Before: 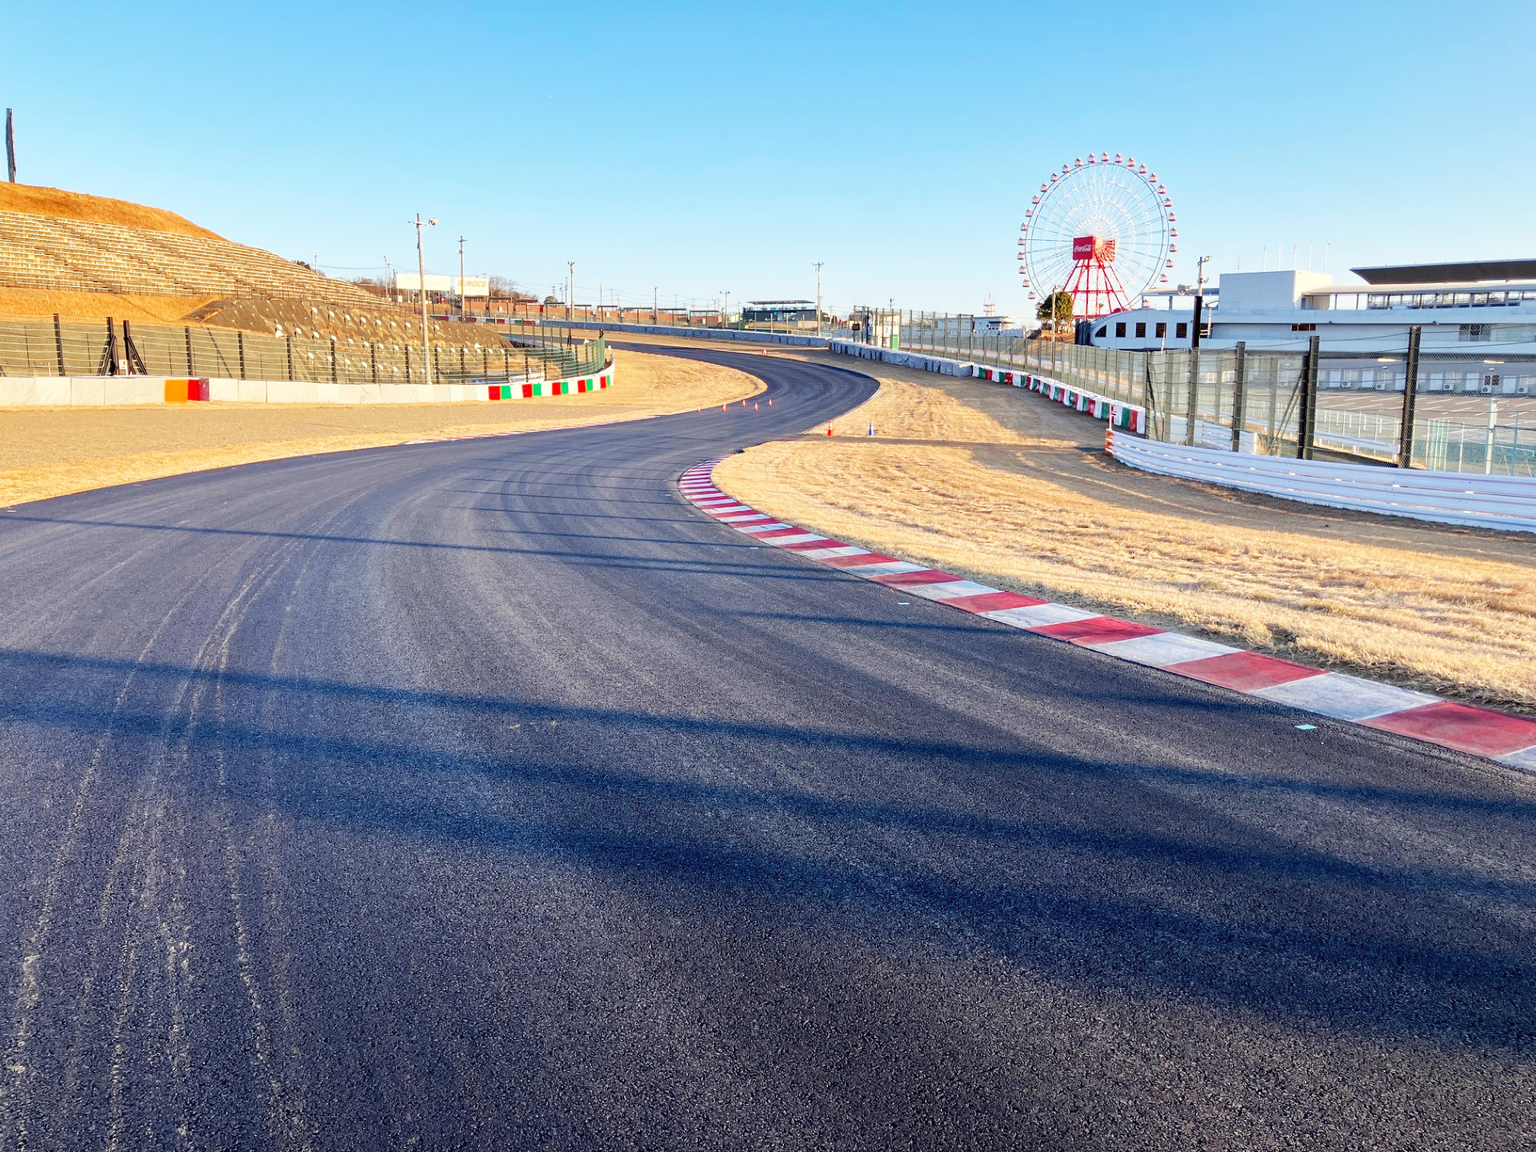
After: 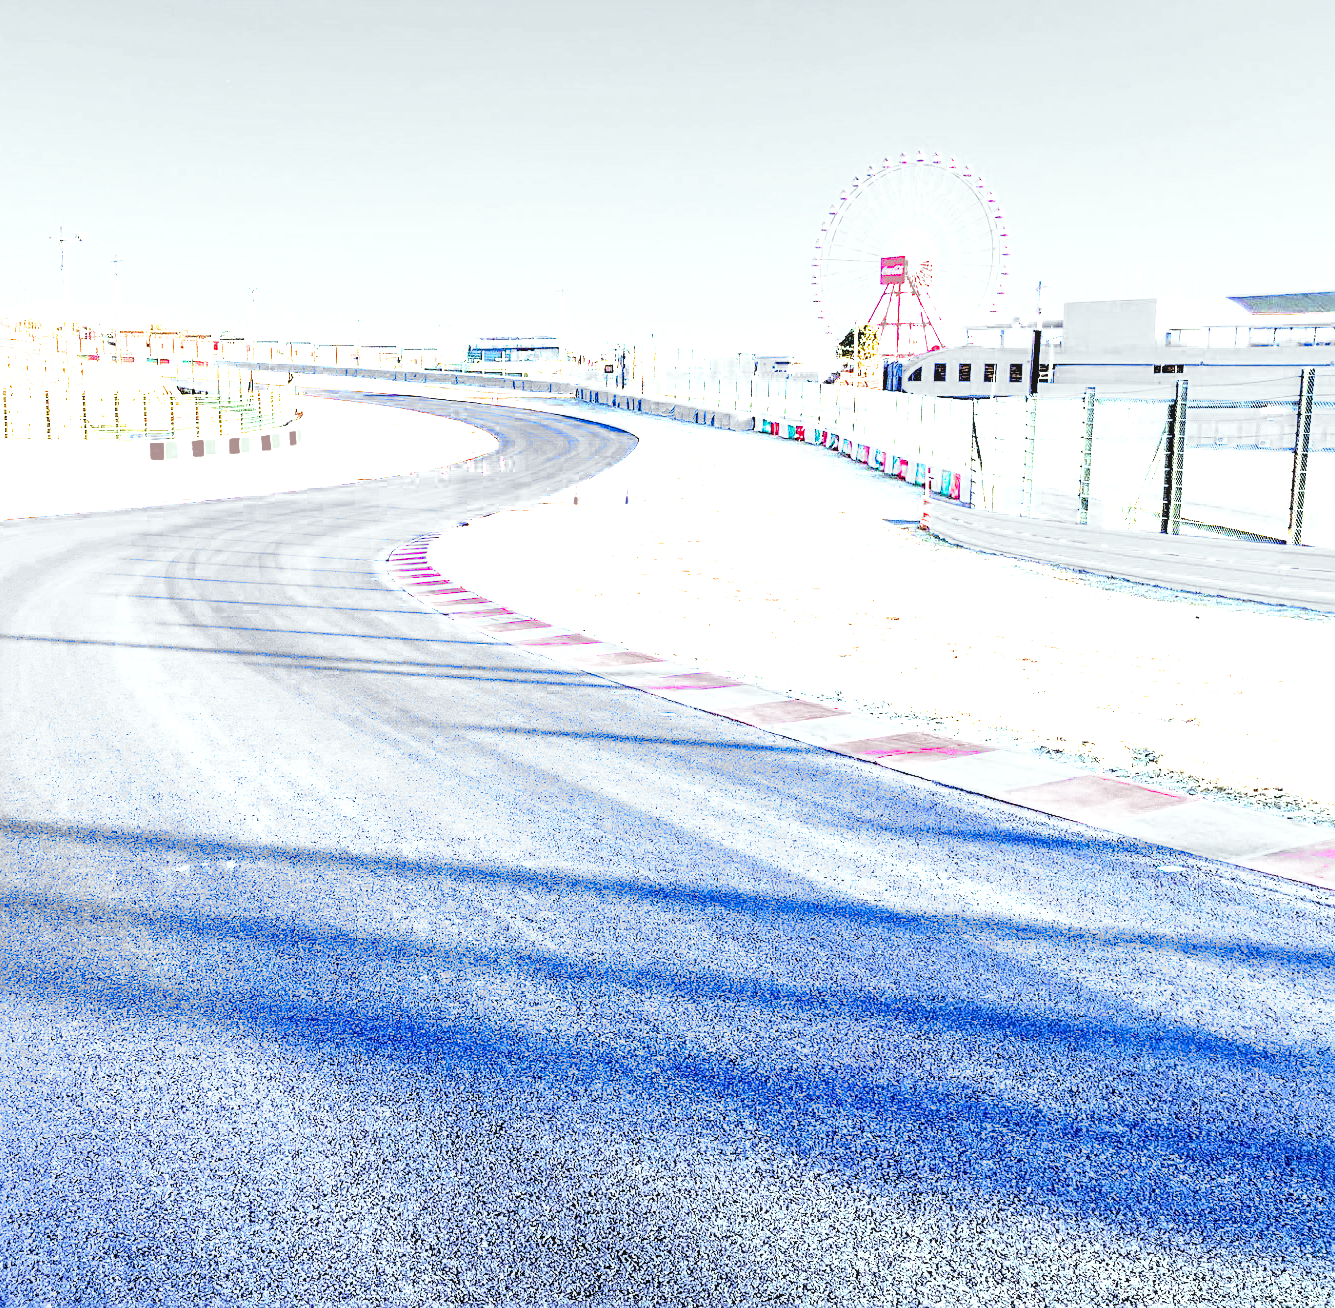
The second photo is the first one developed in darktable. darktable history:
crop and rotate: left 24.034%, top 2.838%, right 6.406%, bottom 6.299%
filmic rgb: middle gray luminance 13.55%, black relative exposure -1.97 EV, white relative exposure 3.1 EV, threshold 6 EV, target black luminance 0%, hardness 1.79, latitude 59.23%, contrast 1.728, highlights saturation mix 5%, shadows ↔ highlights balance -37.52%, add noise in highlights 0, color science v3 (2019), use custom middle-gray values true, iterations of high-quality reconstruction 0, contrast in highlights soft, enable highlight reconstruction true
sharpen: on, module defaults
local contrast: detail 130%
color balance: mode lift, gamma, gain (sRGB), lift [0.997, 0.979, 1.021, 1.011], gamma [1, 1.084, 0.916, 0.998], gain [1, 0.87, 1.13, 1.101], contrast 4.55%, contrast fulcrum 38.24%, output saturation 104.09%
exposure: black level correction 0.001, exposure 2.607 EV, compensate exposure bias true, compensate highlight preservation false
